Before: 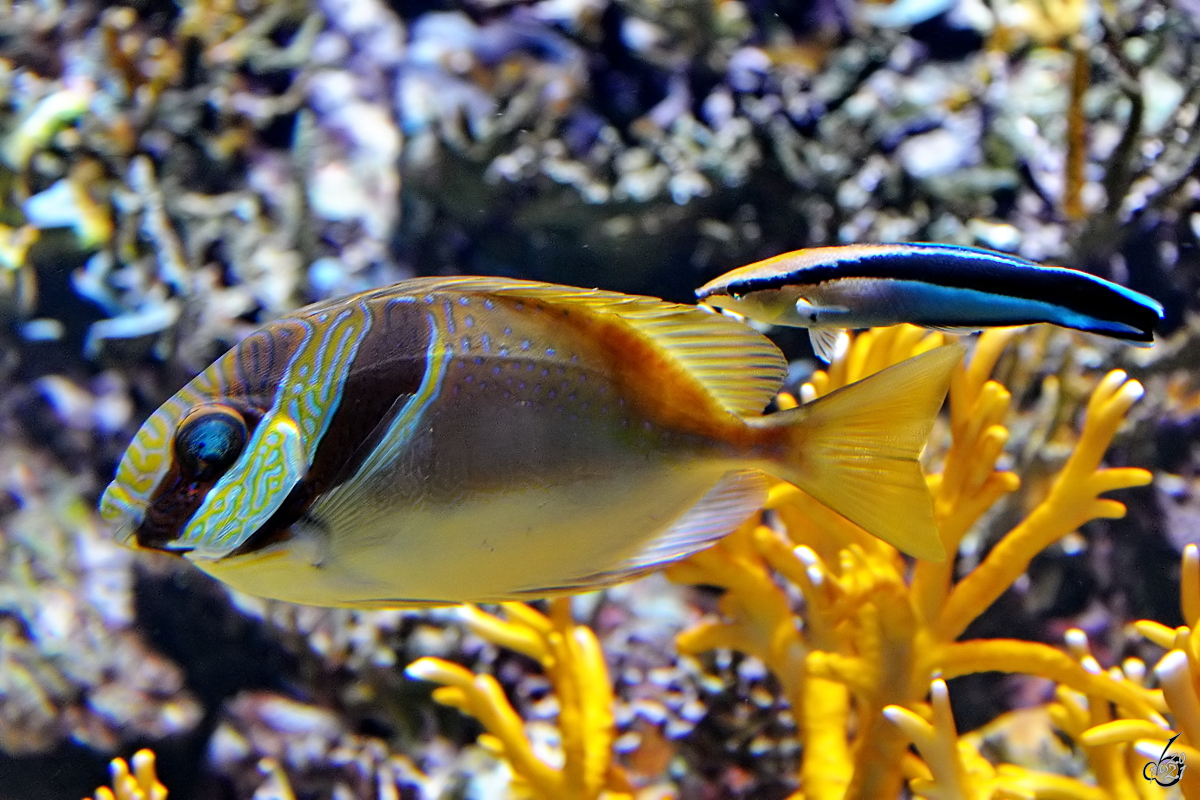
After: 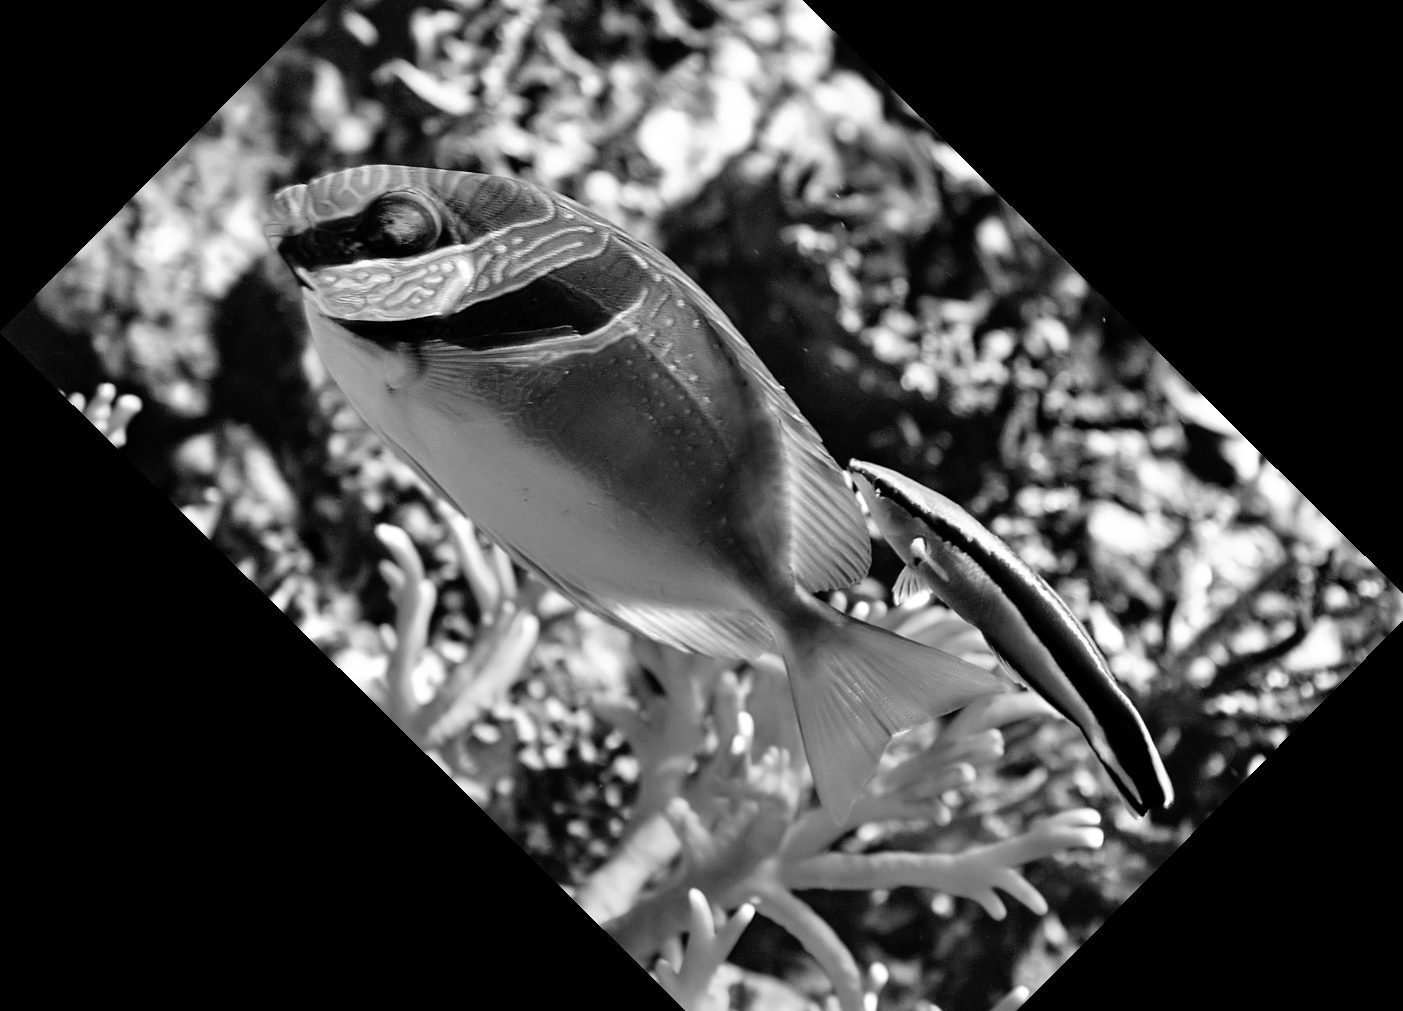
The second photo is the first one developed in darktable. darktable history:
crop and rotate: angle -44.67°, top 16.761%, right 0.866%, bottom 11.663%
tone curve: curves: ch0 [(0, 0) (0.003, 0.001) (0.011, 0.005) (0.025, 0.011) (0.044, 0.02) (0.069, 0.031) (0.1, 0.045) (0.136, 0.077) (0.177, 0.124) (0.224, 0.181) (0.277, 0.245) (0.335, 0.316) (0.399, 0.393) (0.468, 0.477) (0.543, 0.568) (0.623, 0.666) (0.709, 0.771) (0.801, 0.871) (0.898, 0.965) (1, 1)], color space Lab, independent channels, preserve colors none
color calibration: output gray [0.21, 0.42, 0.37, 0], x 0.382, y 0.371, temperature 3925.09 K
color balance rgb: perceptual saturation grading › global saturation 20%, perceptual saturation grading › highlights -13.993%, perceptual saturation grading › shadows 49.223%, global vibrance 10.173%, saturation formula JzAzBz (2021)
